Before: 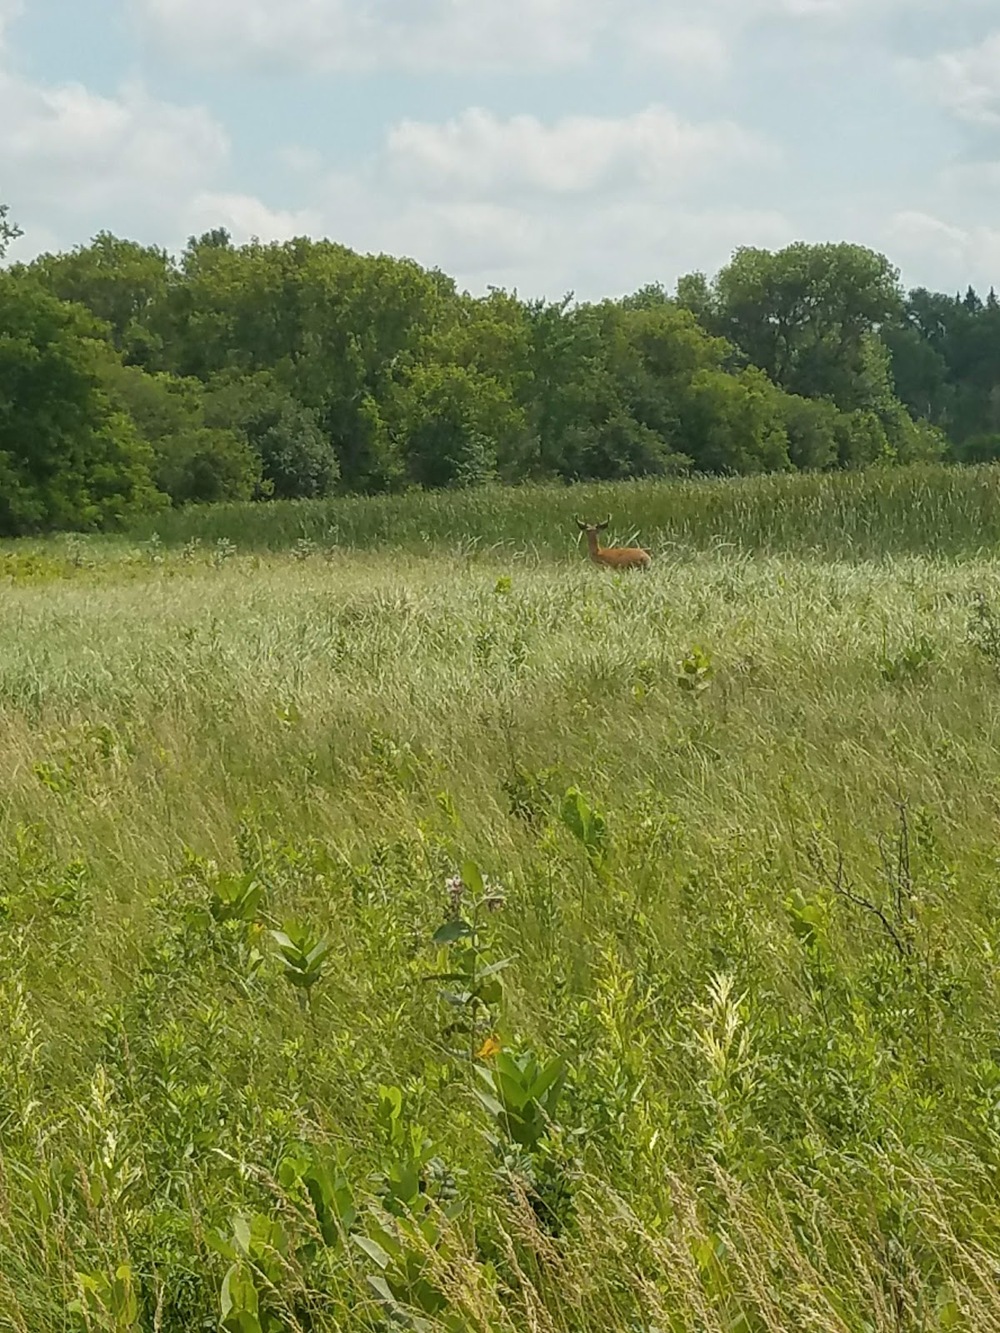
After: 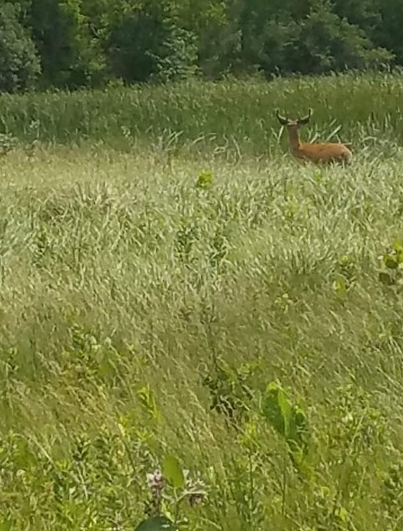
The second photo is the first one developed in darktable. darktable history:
tone equalizer: on, module defaults
crop: left 29.938%, top 30.429%, right 29.728%, bottom 29.68%
